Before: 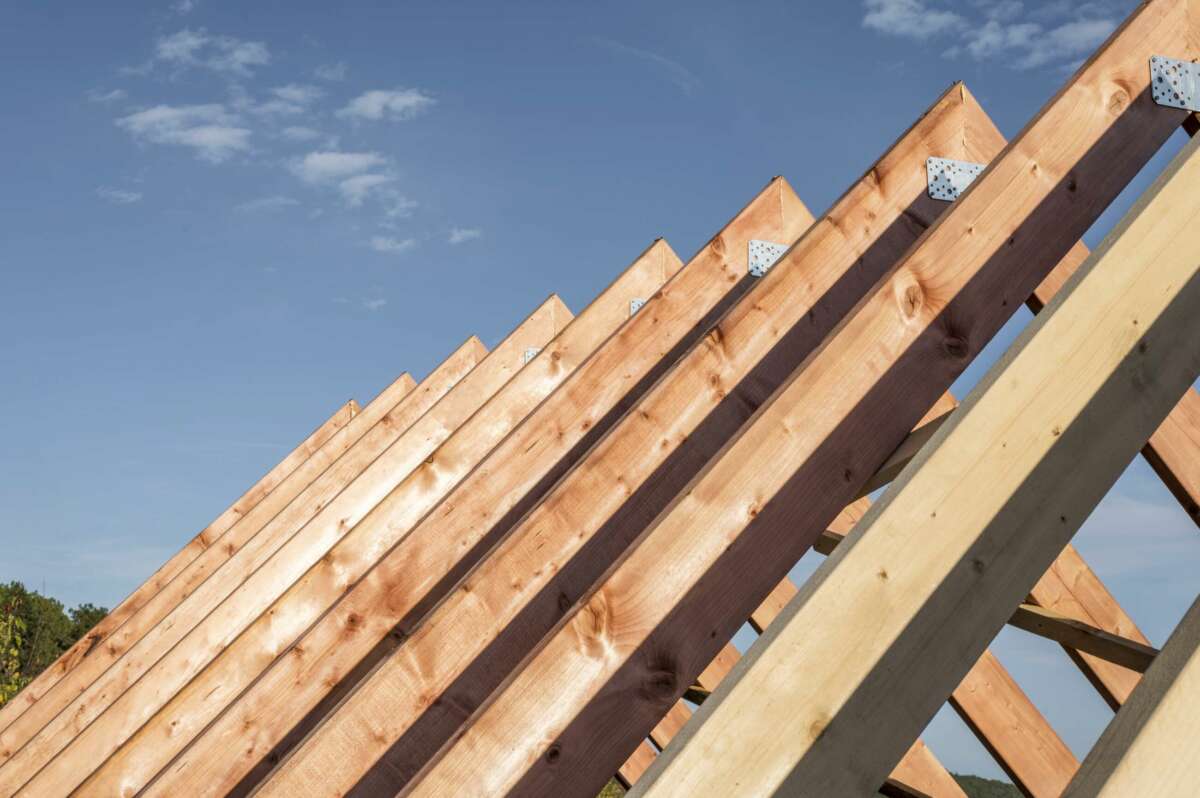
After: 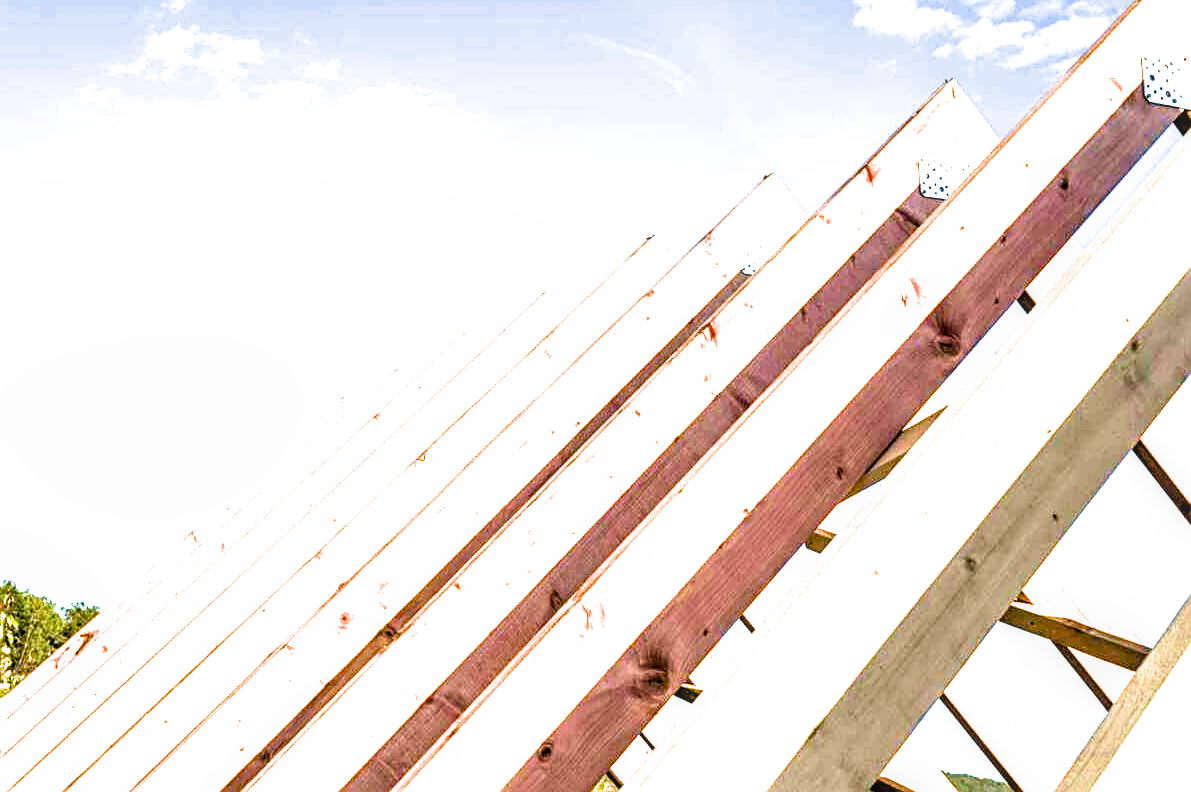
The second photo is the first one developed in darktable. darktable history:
exposure: black level correction 0, exposure 1.681 EV, compensate exposure bias true, compensate highlight preservation false
local contrast: on, module defaults
crop and rotate: left 0.728%, top 0.298%, bottom 0.334%
sharpen: on, module defaults
filmic rgb: black relative exposure -5.61 EV, white relative exposure 2.51 EV, threshold 2.94 EV, target black luminance 0%, hardness 4.52, latitude 67.26%, contrast 1.441, shadows ↔ highlights balance -4.33%, enable highlight reconstruction true
contrast brightness saturation: contrast -0.016, brightness -0.006, saturation 0.043
color balance rgb: linear chroma grading › global chroma 14.509%, perceptual saturation grading › global saturation 19.852%, perceptual saturation grading › highlights -24.826%, perceptual saturation grading › shadows 49.415%, perceptual brilliance grading › global brilliance 18.302%
velvia: on, module defaults
